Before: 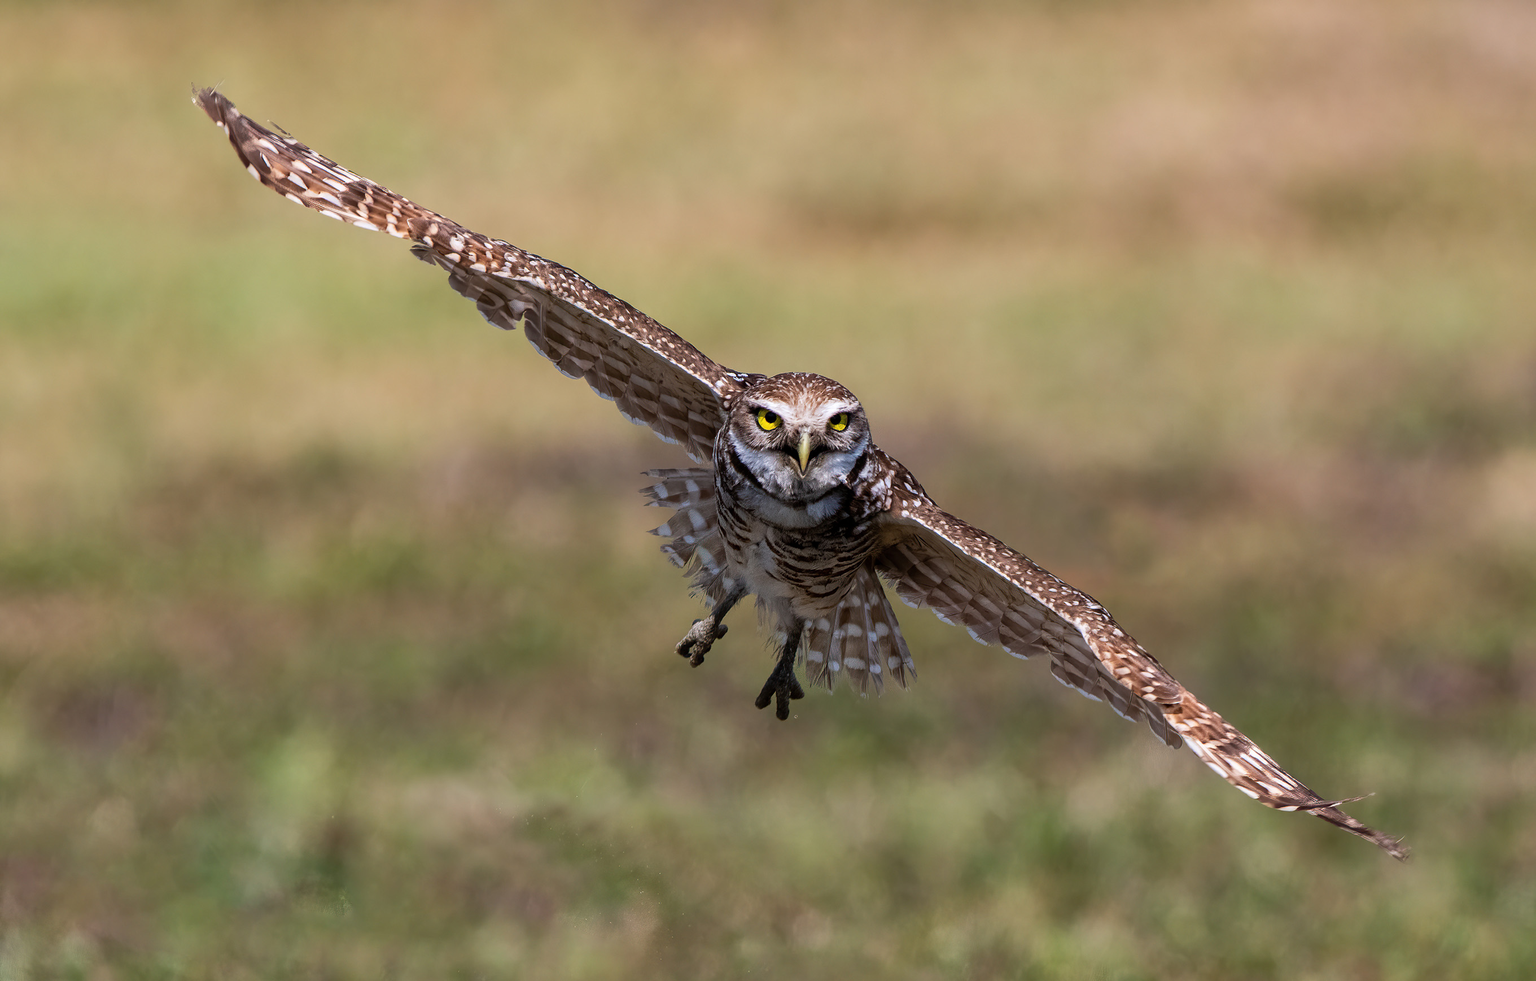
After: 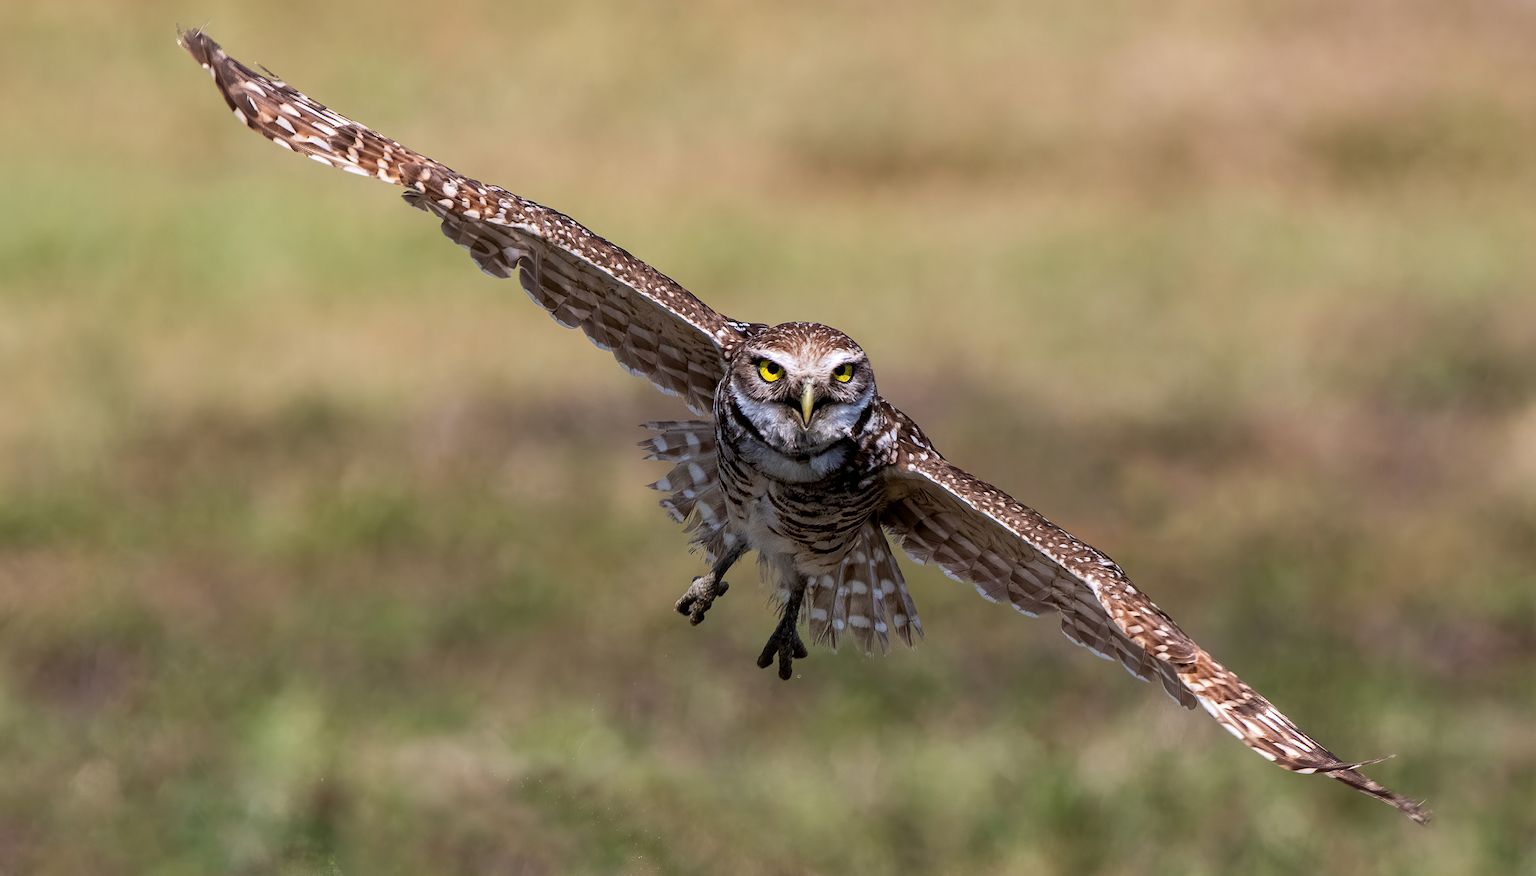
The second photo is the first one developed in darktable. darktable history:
crop: left 1.354%, top 6.114%, right 1.535%, bottom 7.04%
local contrast: highlights 106%, shadows 98%, detail 119%, midtone range 0.2
